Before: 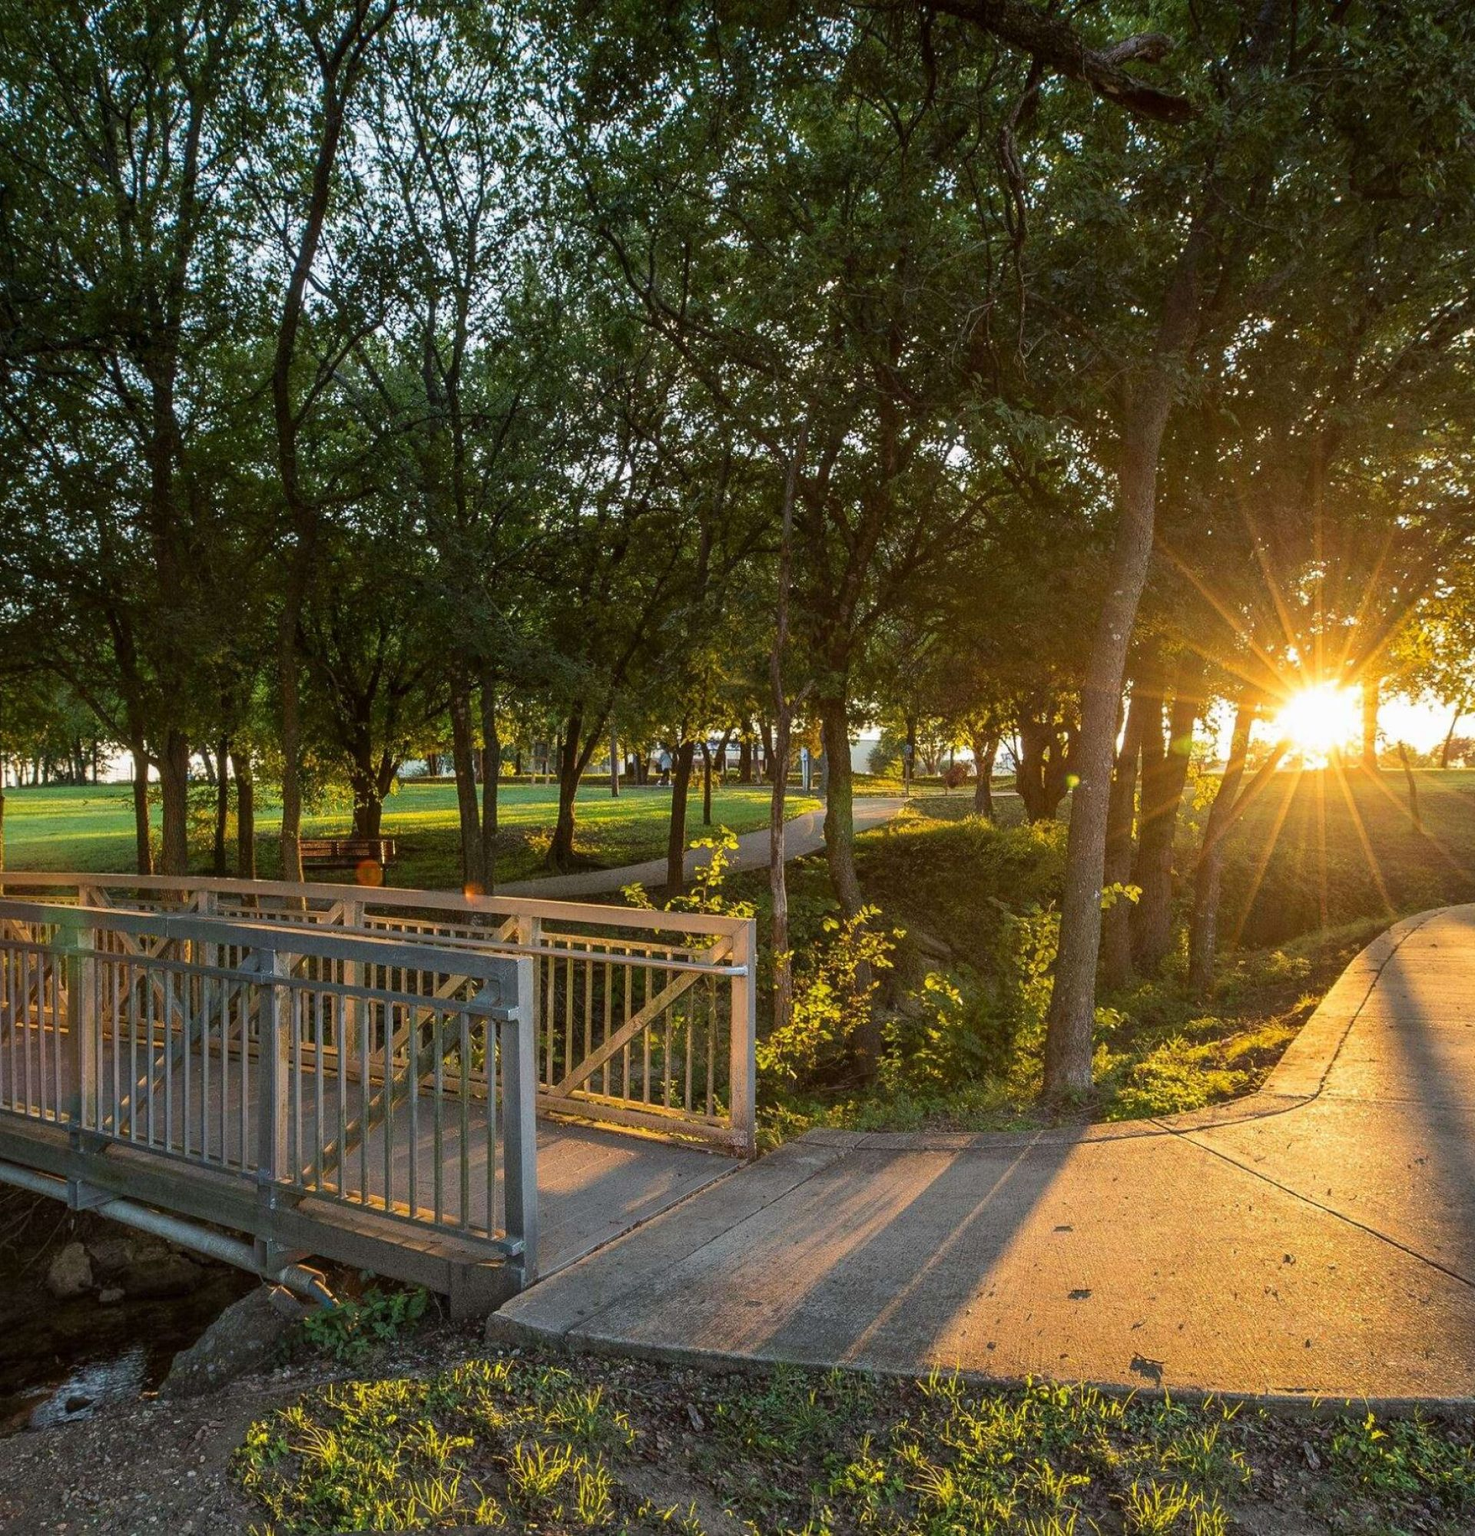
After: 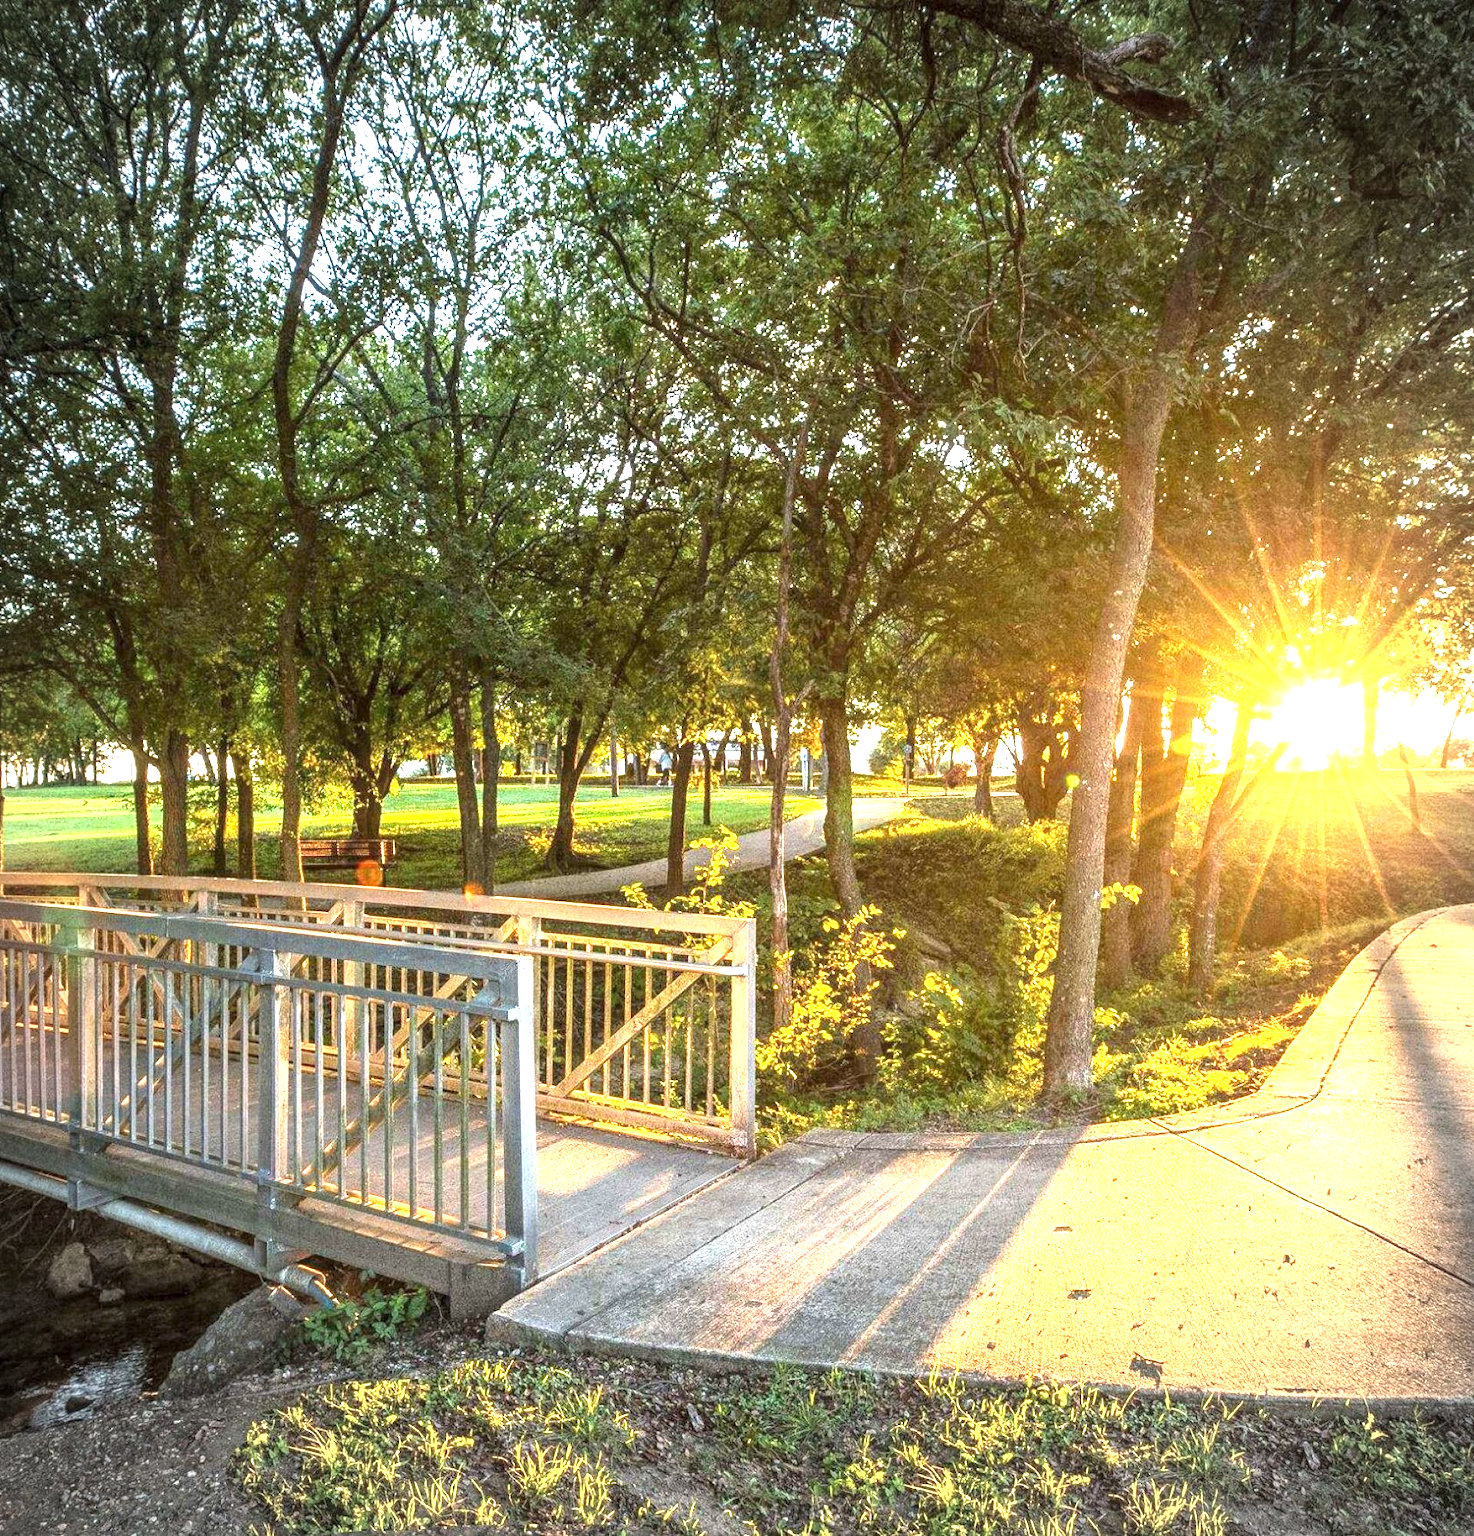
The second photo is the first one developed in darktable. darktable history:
local contrast: on, module defaults
exposure: black level correction 0, exposure 1.931 EV, compensate exposure bias true, compensate highlight preservation false
vignetting: automatic ratio true
